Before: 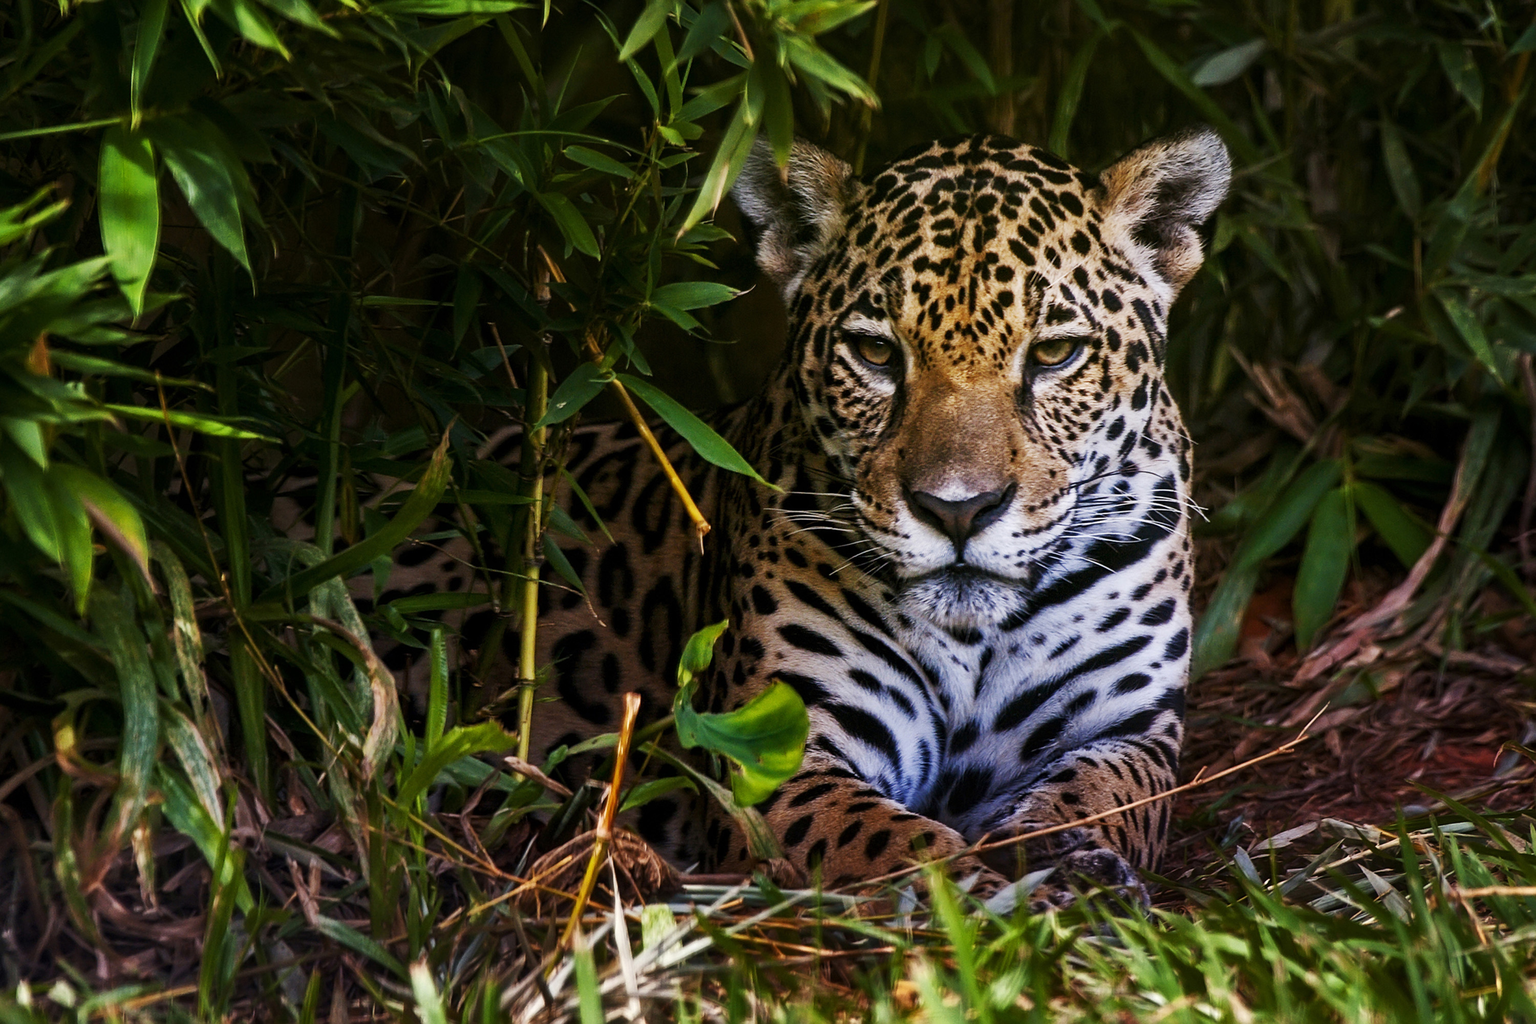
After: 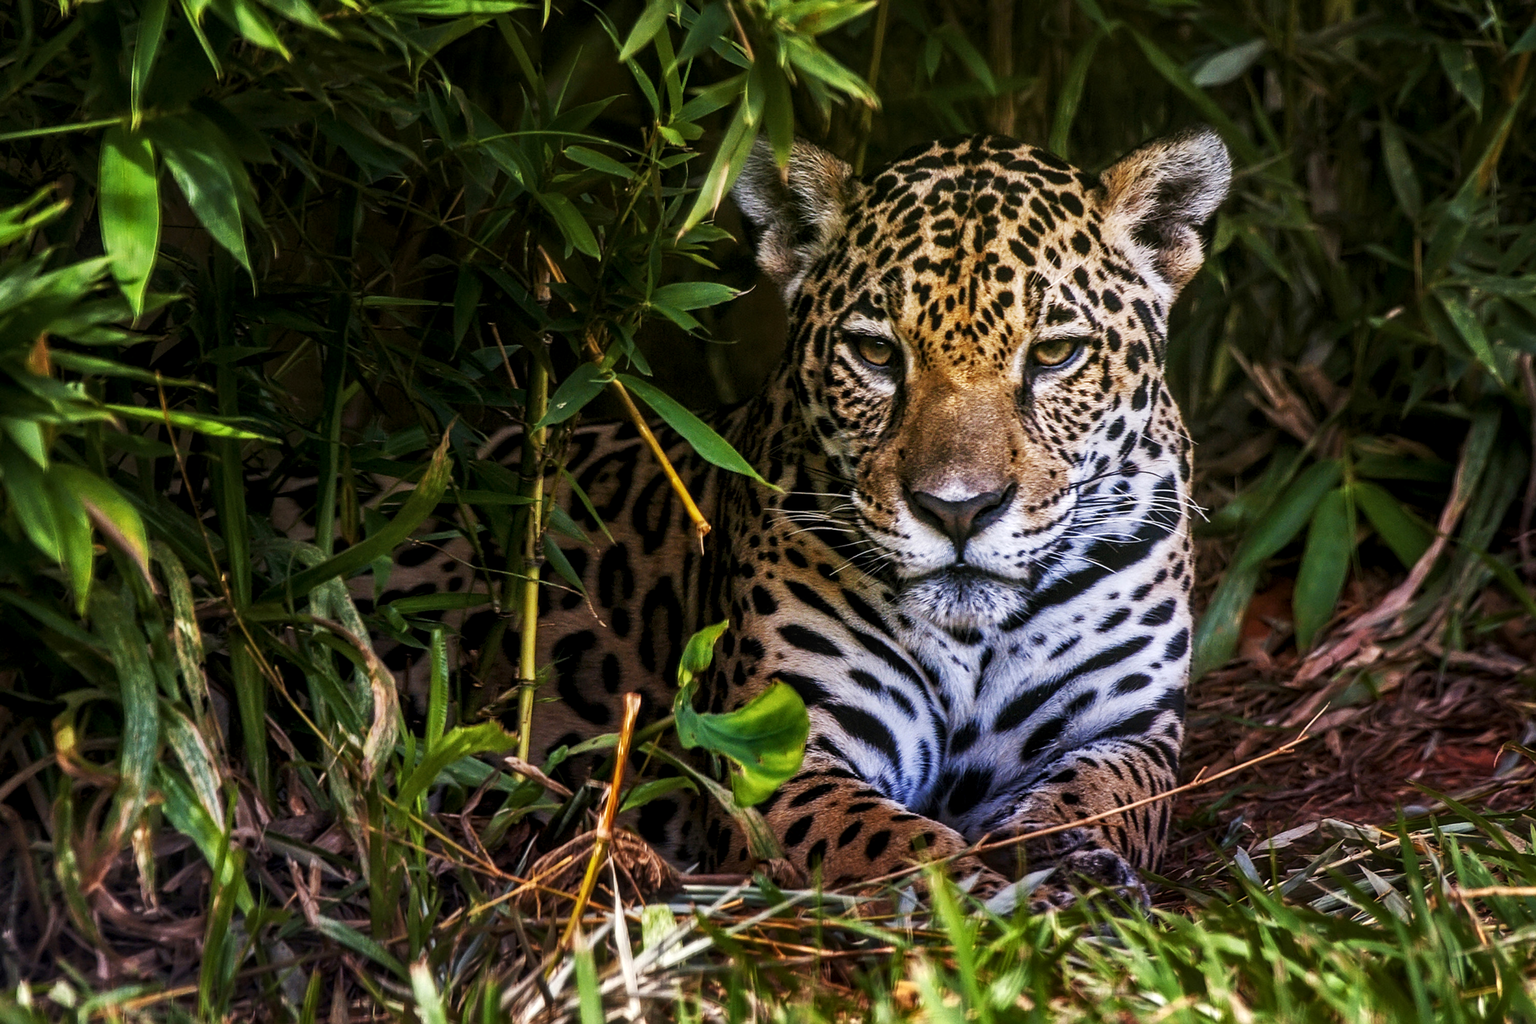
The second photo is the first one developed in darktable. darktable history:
local contrast: on, module defaults
exposure: exposure 0.207 EV
tone equalizer: -8 EV -0.55 EV
